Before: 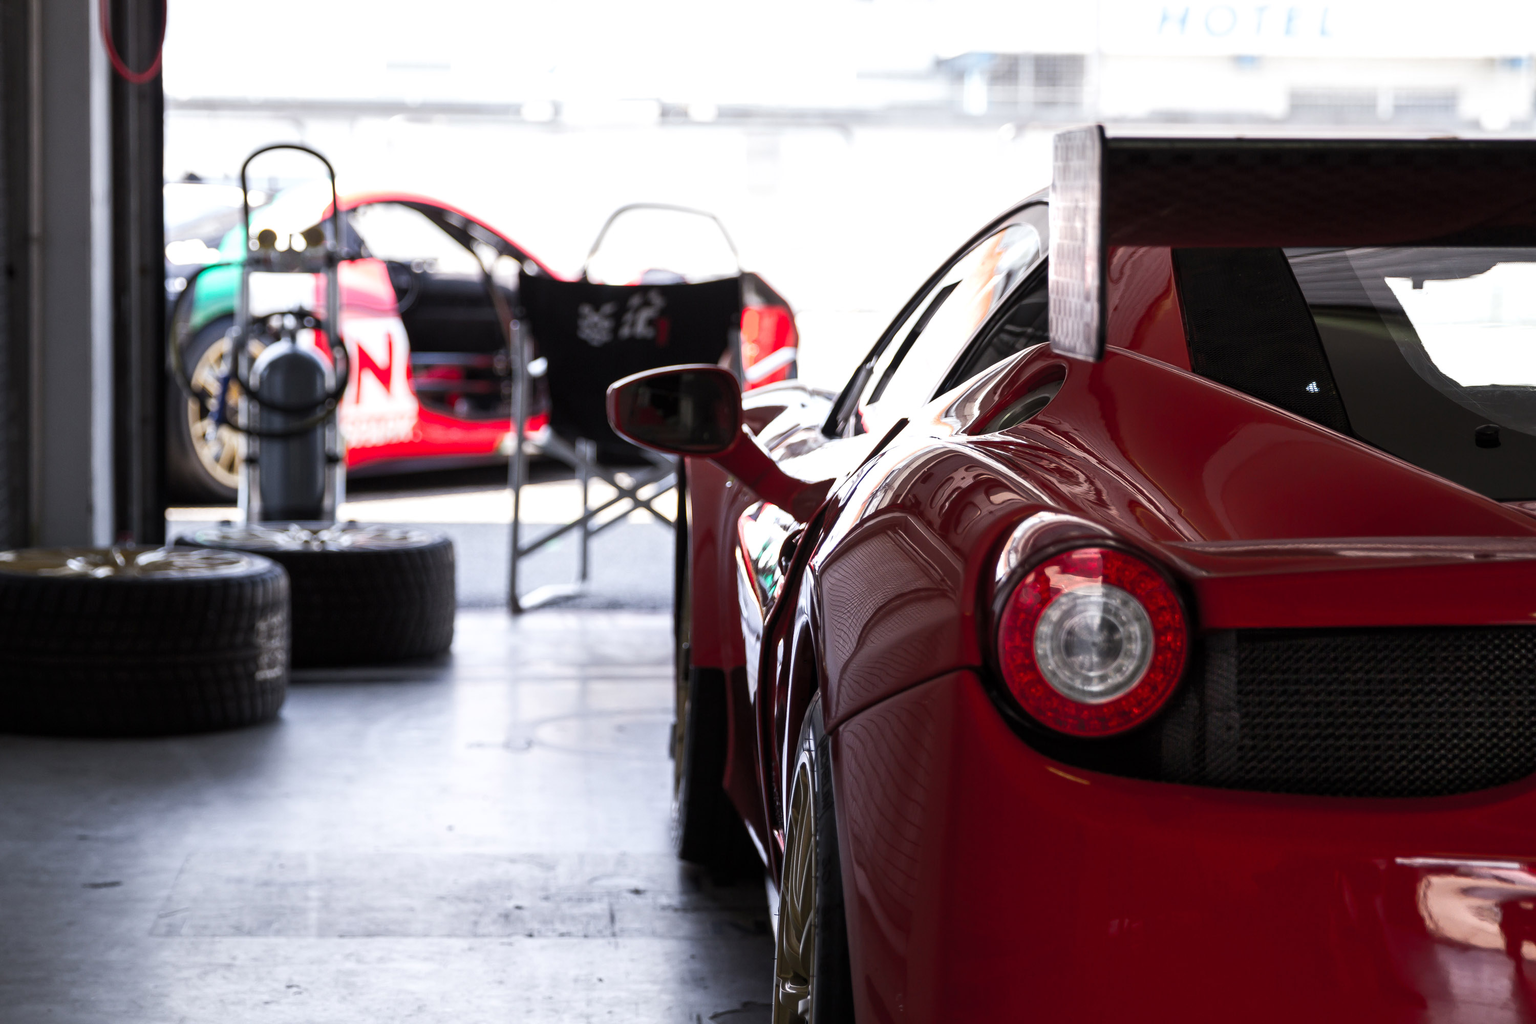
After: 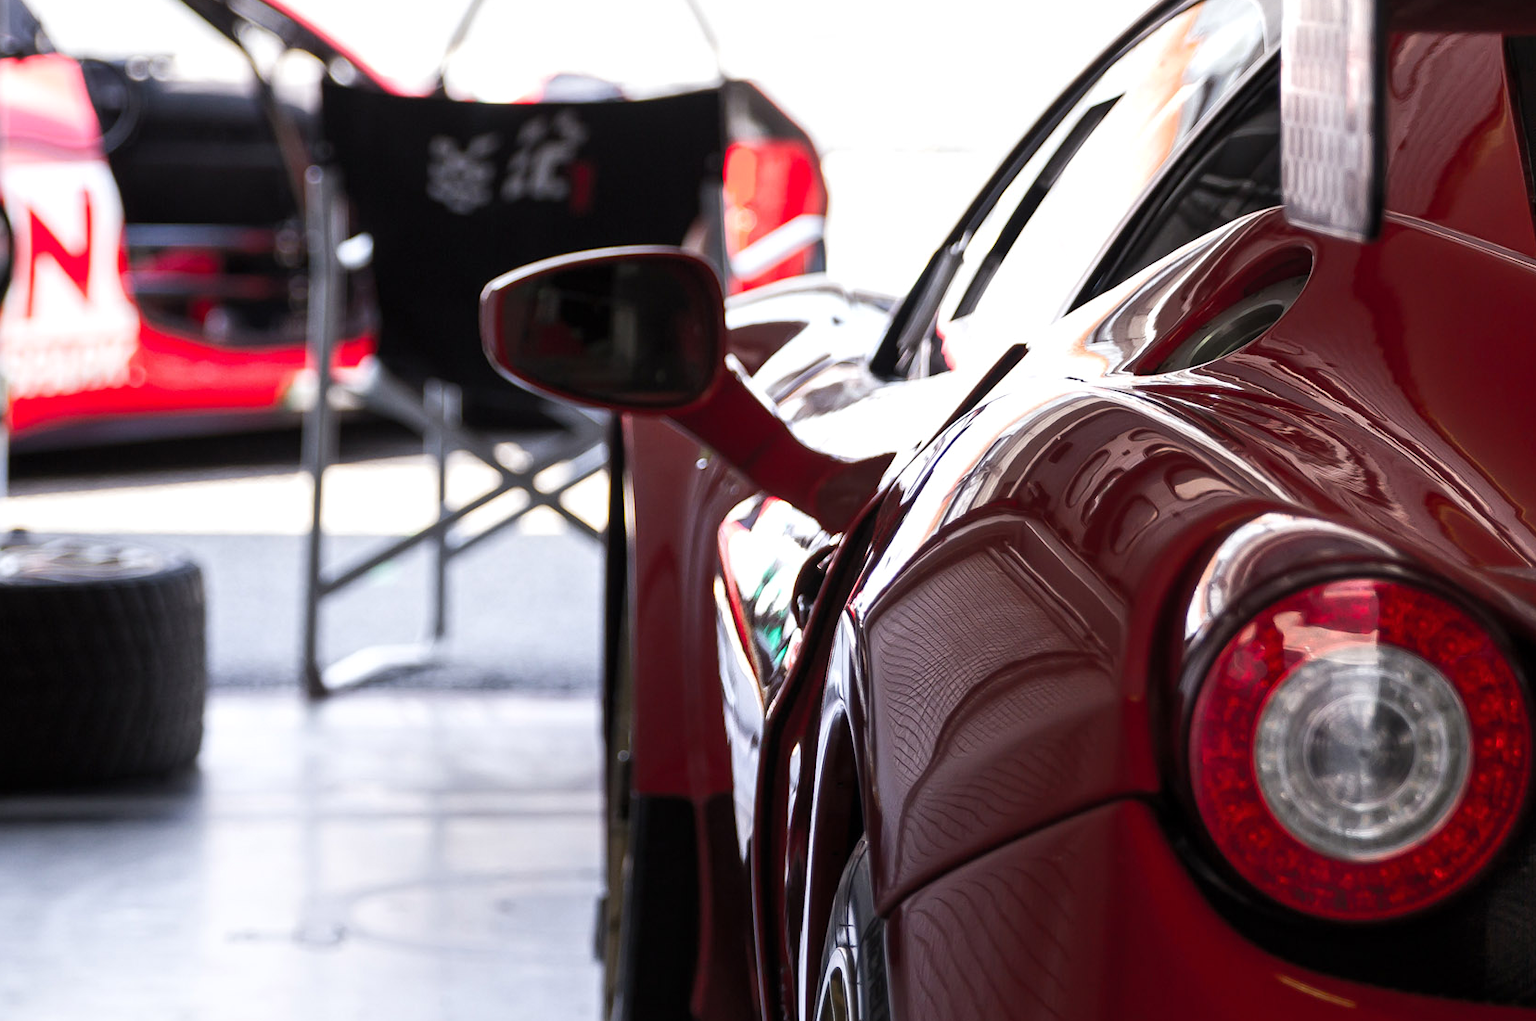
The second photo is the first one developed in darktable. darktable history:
crop and rotate: left 22.241%, top 22.323%, right 22.551%, bottom 22.602%
tone equalizer: mask exposure compensation -0.5 EV
